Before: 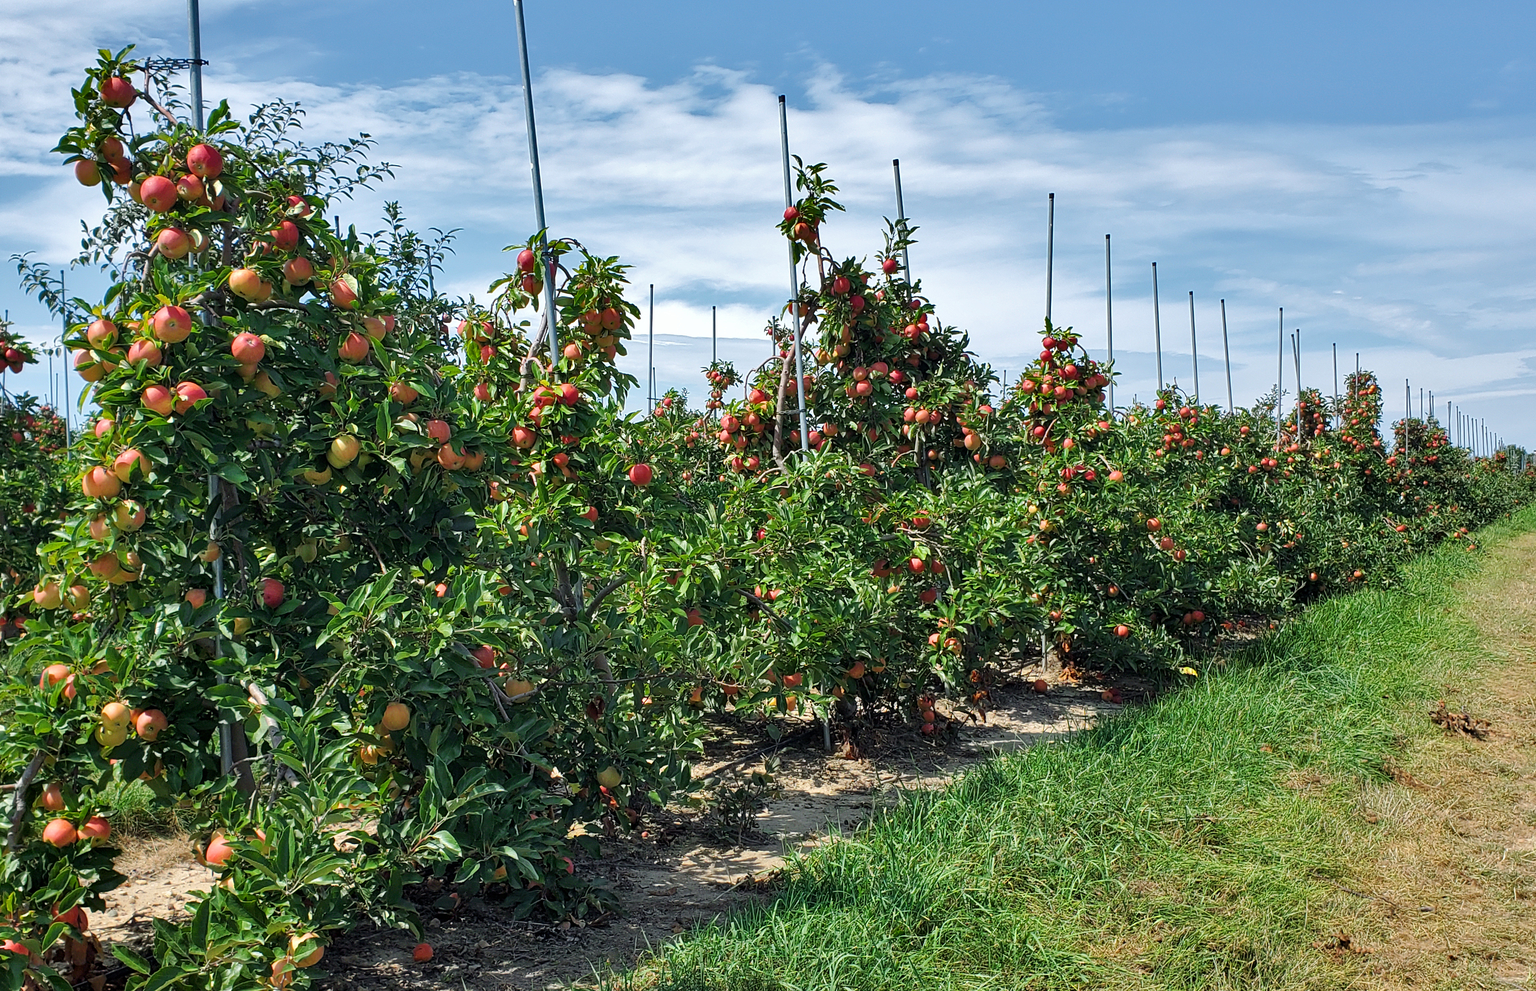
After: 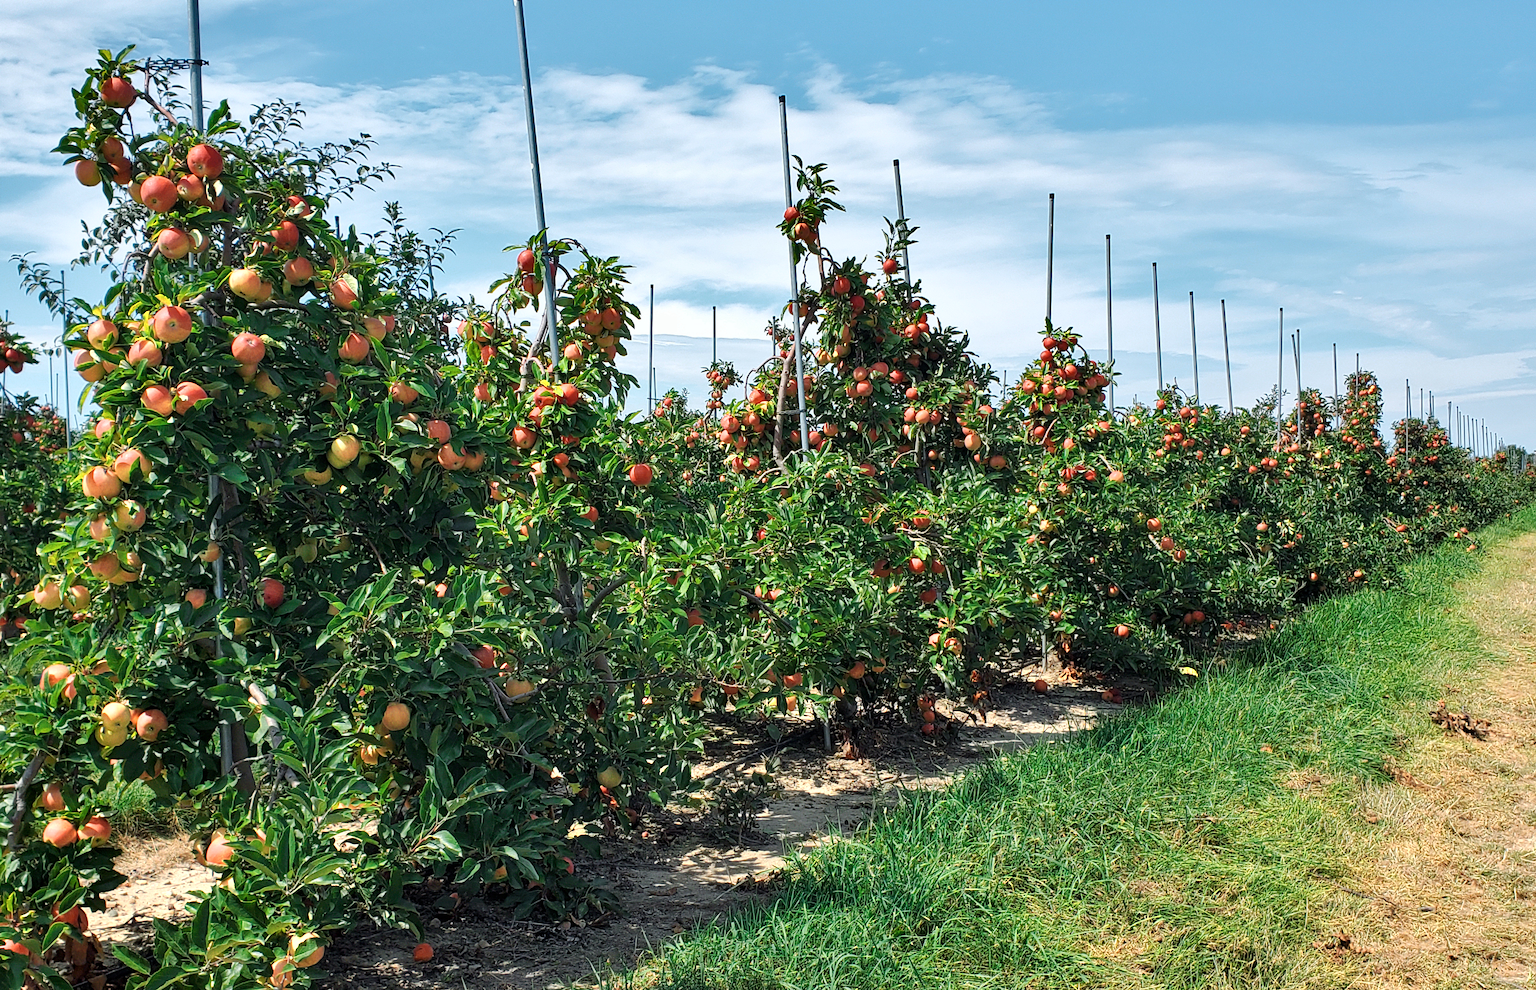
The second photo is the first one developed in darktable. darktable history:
color zones: curves: ch0 [(0.018, 0.548) (0.224, 0.64) (0.425, 0.447) (0.675, 0.575) (0.732, 0.579)]; ch1 [(0.066, 0.487) (0.25, 0.5) (0.404, 0.43) (0.75, 0.421) (0.956, 0.421)]; ch2 [(0.044, 0.561) (0.215, 0.465) (0.399, 0.544) (0.465, 0.548) (0.614, 0.447) (0.724, 0.43) (0.882, 0.623) (0.956, 0.632)]
contrast brightness saturation: saturation 0.128
